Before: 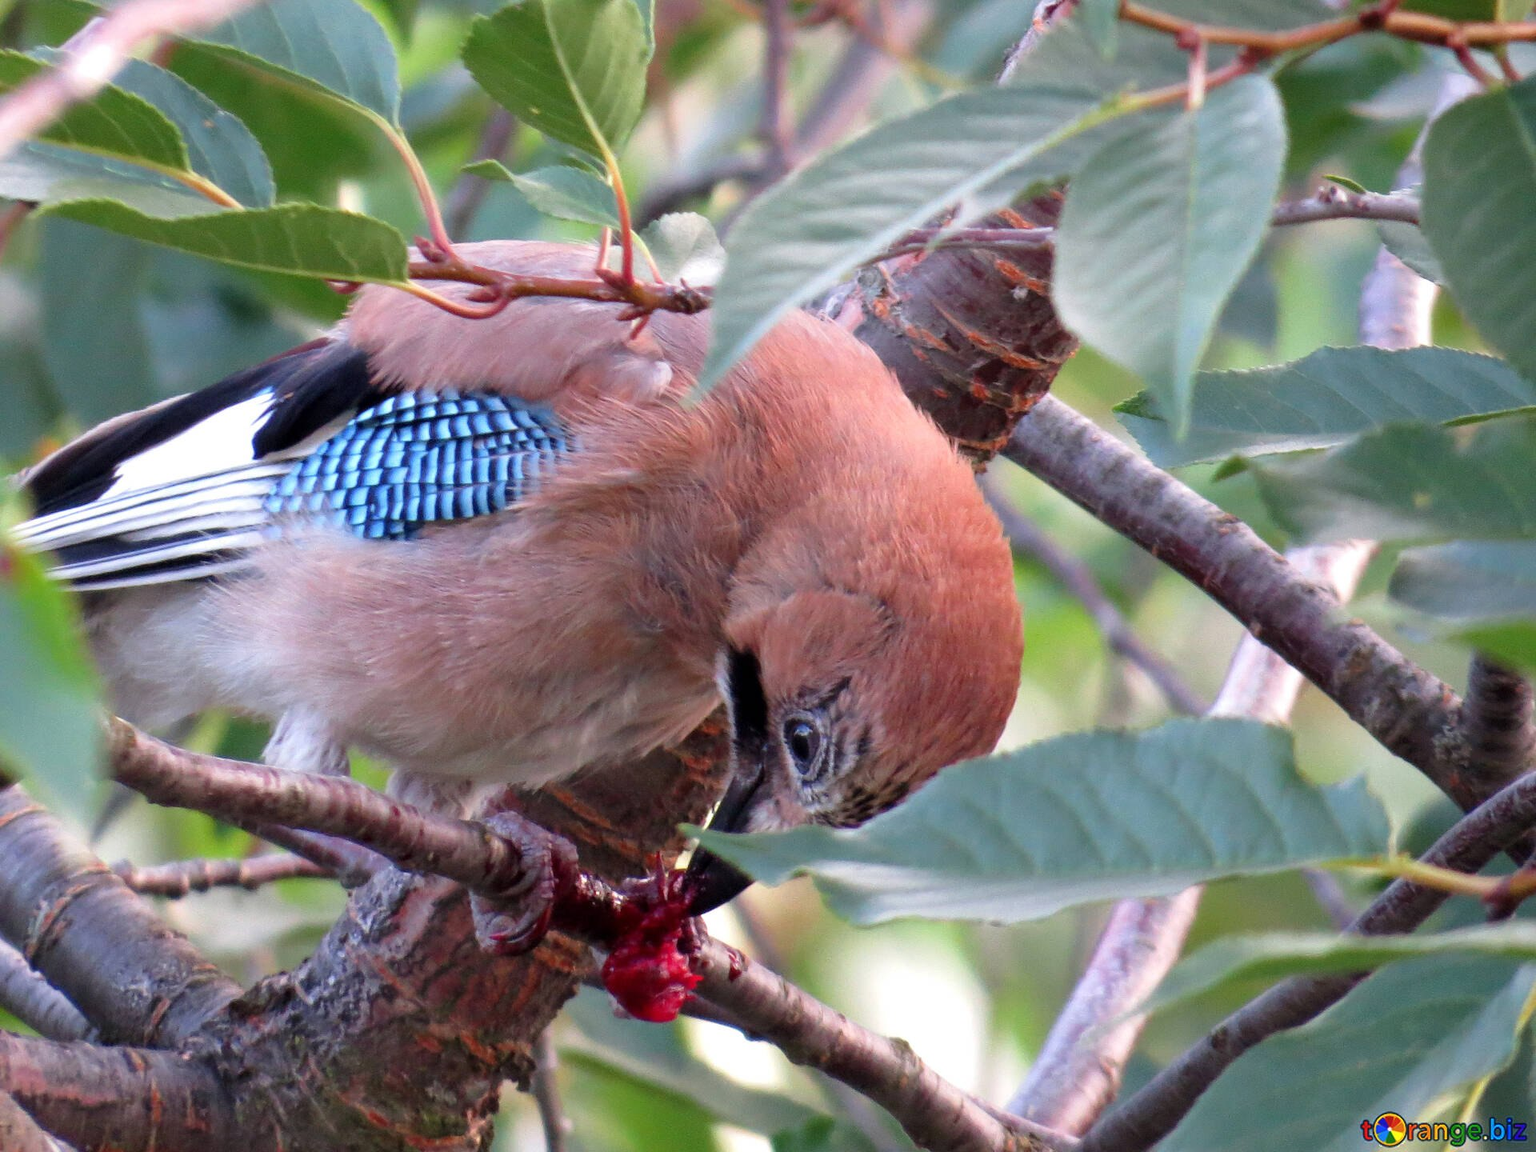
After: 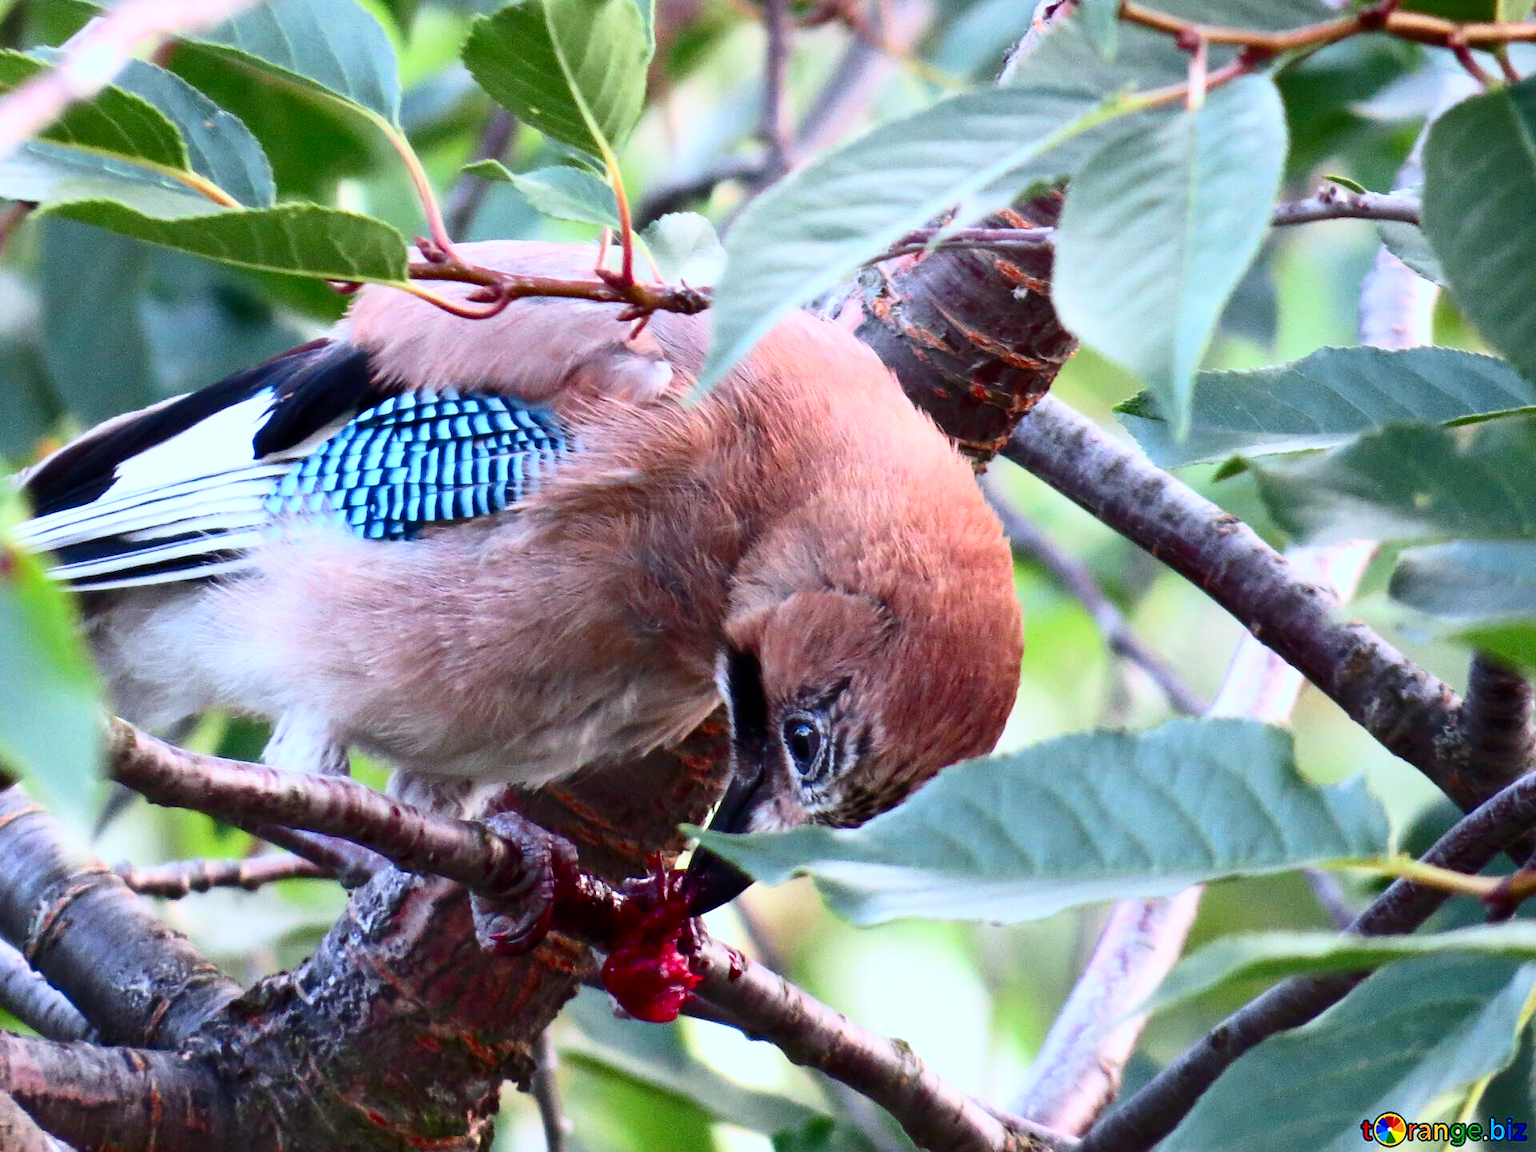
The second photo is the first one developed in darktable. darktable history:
contrast brightness saturation: contrast 0.4, brightness 0.1, saturation 0.21
white balance: red 0.925, blue 1.046
